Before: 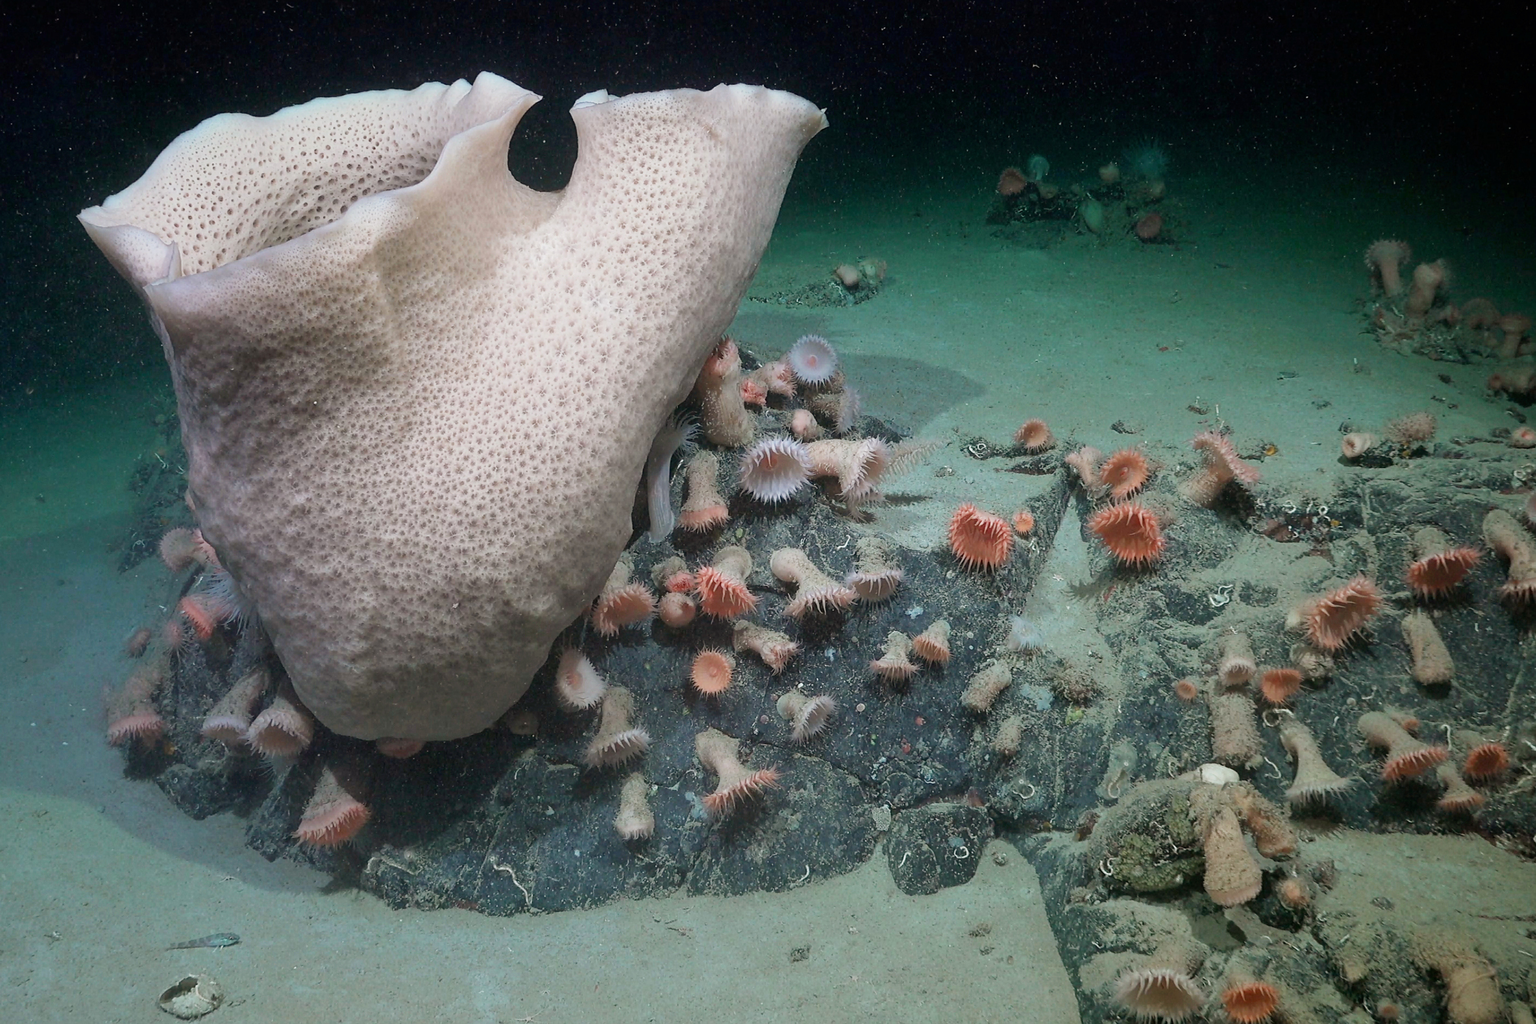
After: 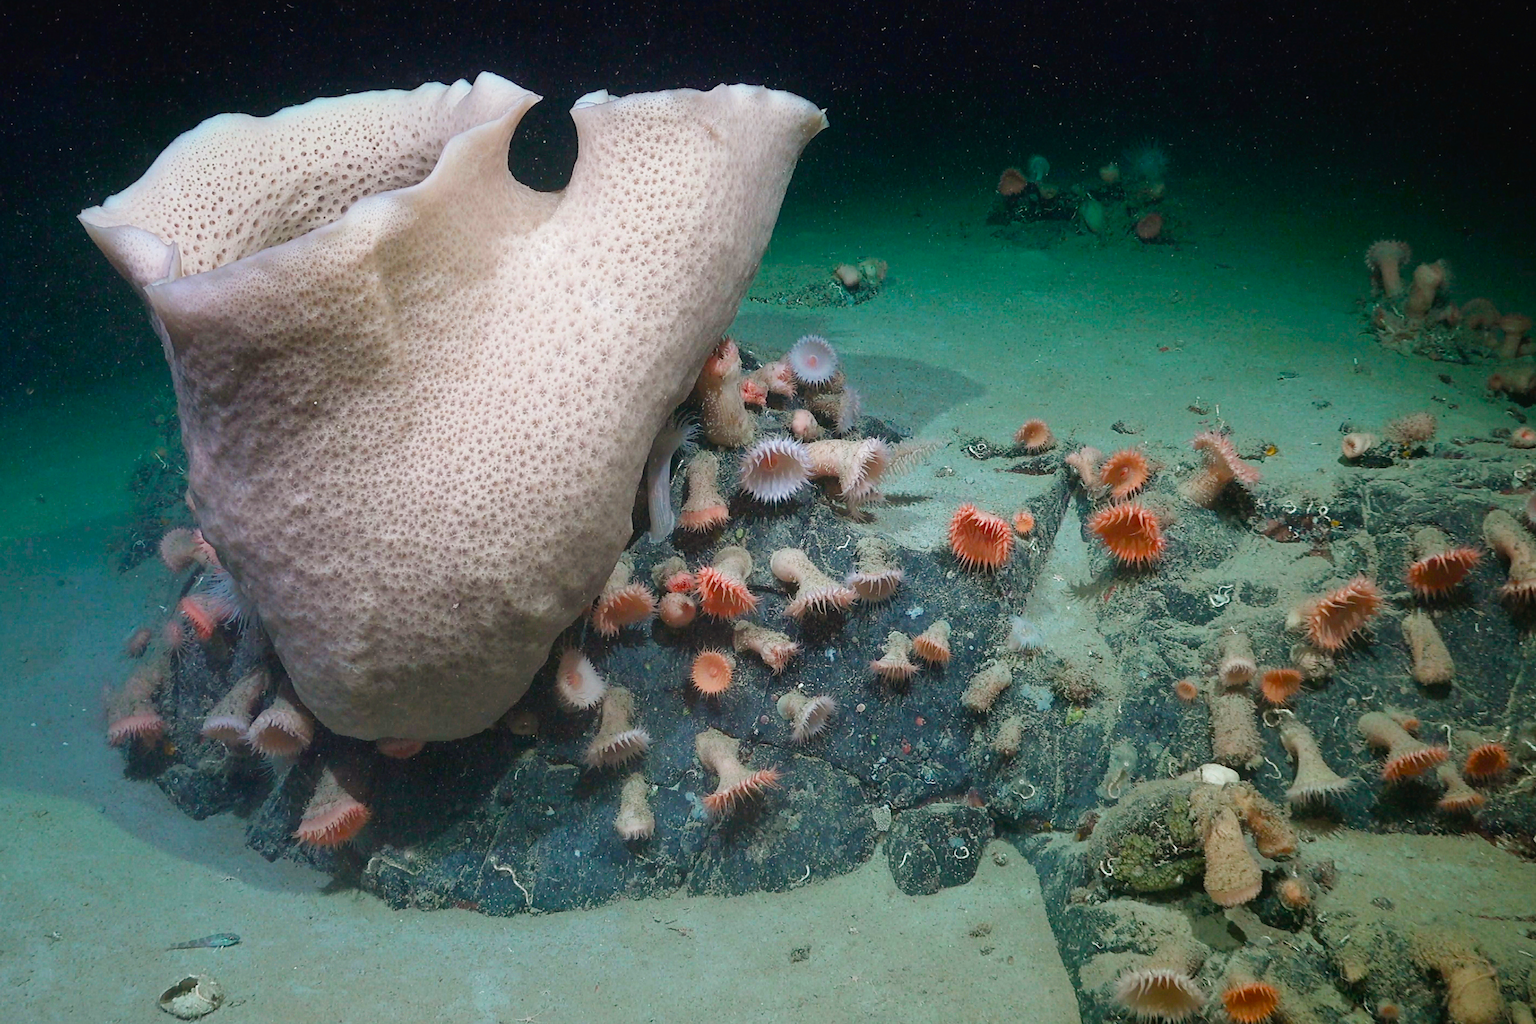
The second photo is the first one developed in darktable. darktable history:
color balance rgb: global offset › luminance 0.251%, linear chroma grading › shadows 31.455%, linear chroma grading › global chroma -1.846%, linear chroma grading › mid-tones 4%, perceptual saturation grading › global saturation 30.708%, contrast 4.964%
